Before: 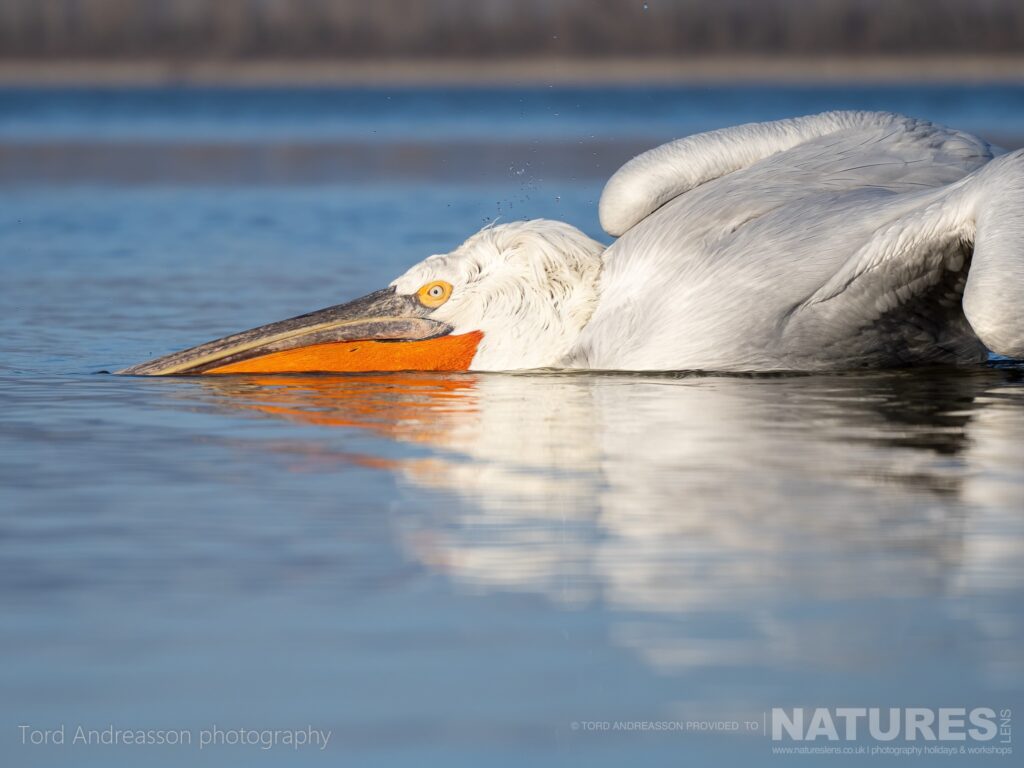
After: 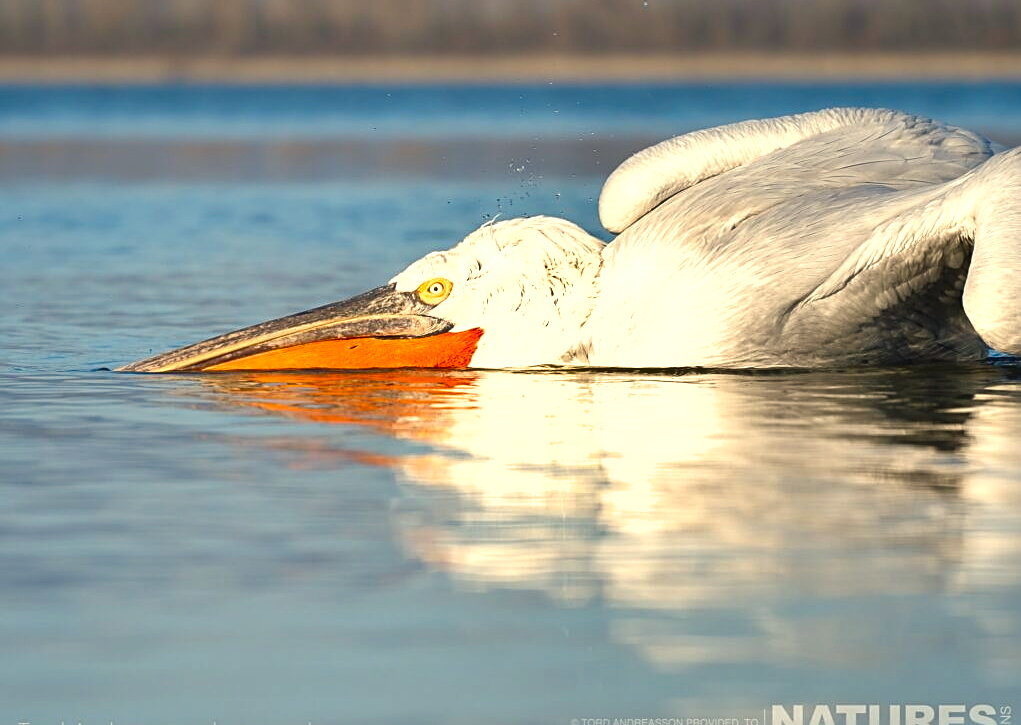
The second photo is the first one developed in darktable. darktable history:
crop: top 0.448%, right 0.264%, bottom 5.045%
color balance rgb: shadows lift › chroma 2%, shadows lift › hue 219.6°, power › hue 313.2°, highlights gain › chroma 3%, highlights gain › hue 75.6°, global offset › luminance 0.5%, perceptual saturation grading › global saturation 15.33%, perceptual saturation grading › highlights -19.33%, perceptual saturation grading › shadows 20%, global vibrance 20%
exposure: black level correction 0, exposure 0.7 EV, compensate exposure bias true, compensate highlight preservation false
contrast equalizer: y [[0.5, 0.5, 0.472, 0.5, 0.5, 0.5], [0.5 ×6], [0.5 ×6], [0 ×6], [0 ×6]]
sharpen: on, module defaults
white balance: red 1.029, blue 0.92
shadows and highlights: shadows 60, soften with gaussian
